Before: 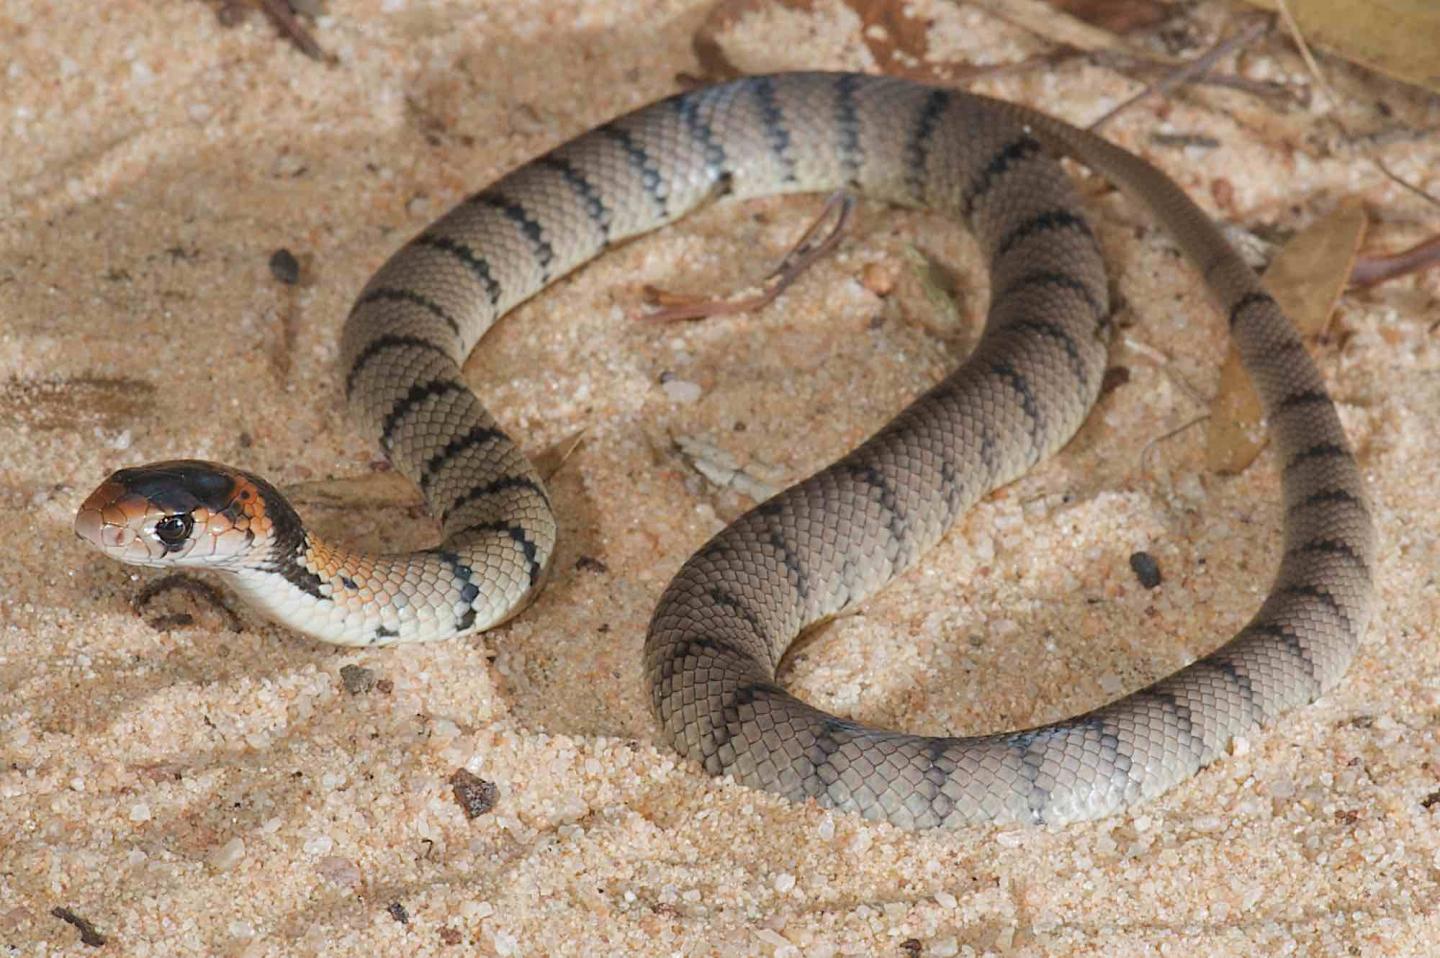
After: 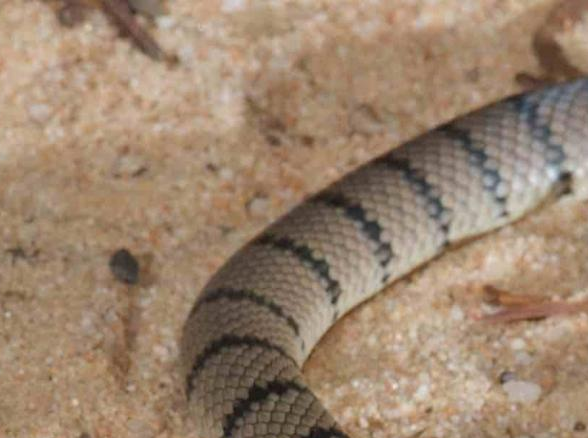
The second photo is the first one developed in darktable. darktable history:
crop and rotate: left 11.123%, top 0.06%, right 47.992%, bottom 54.135%
